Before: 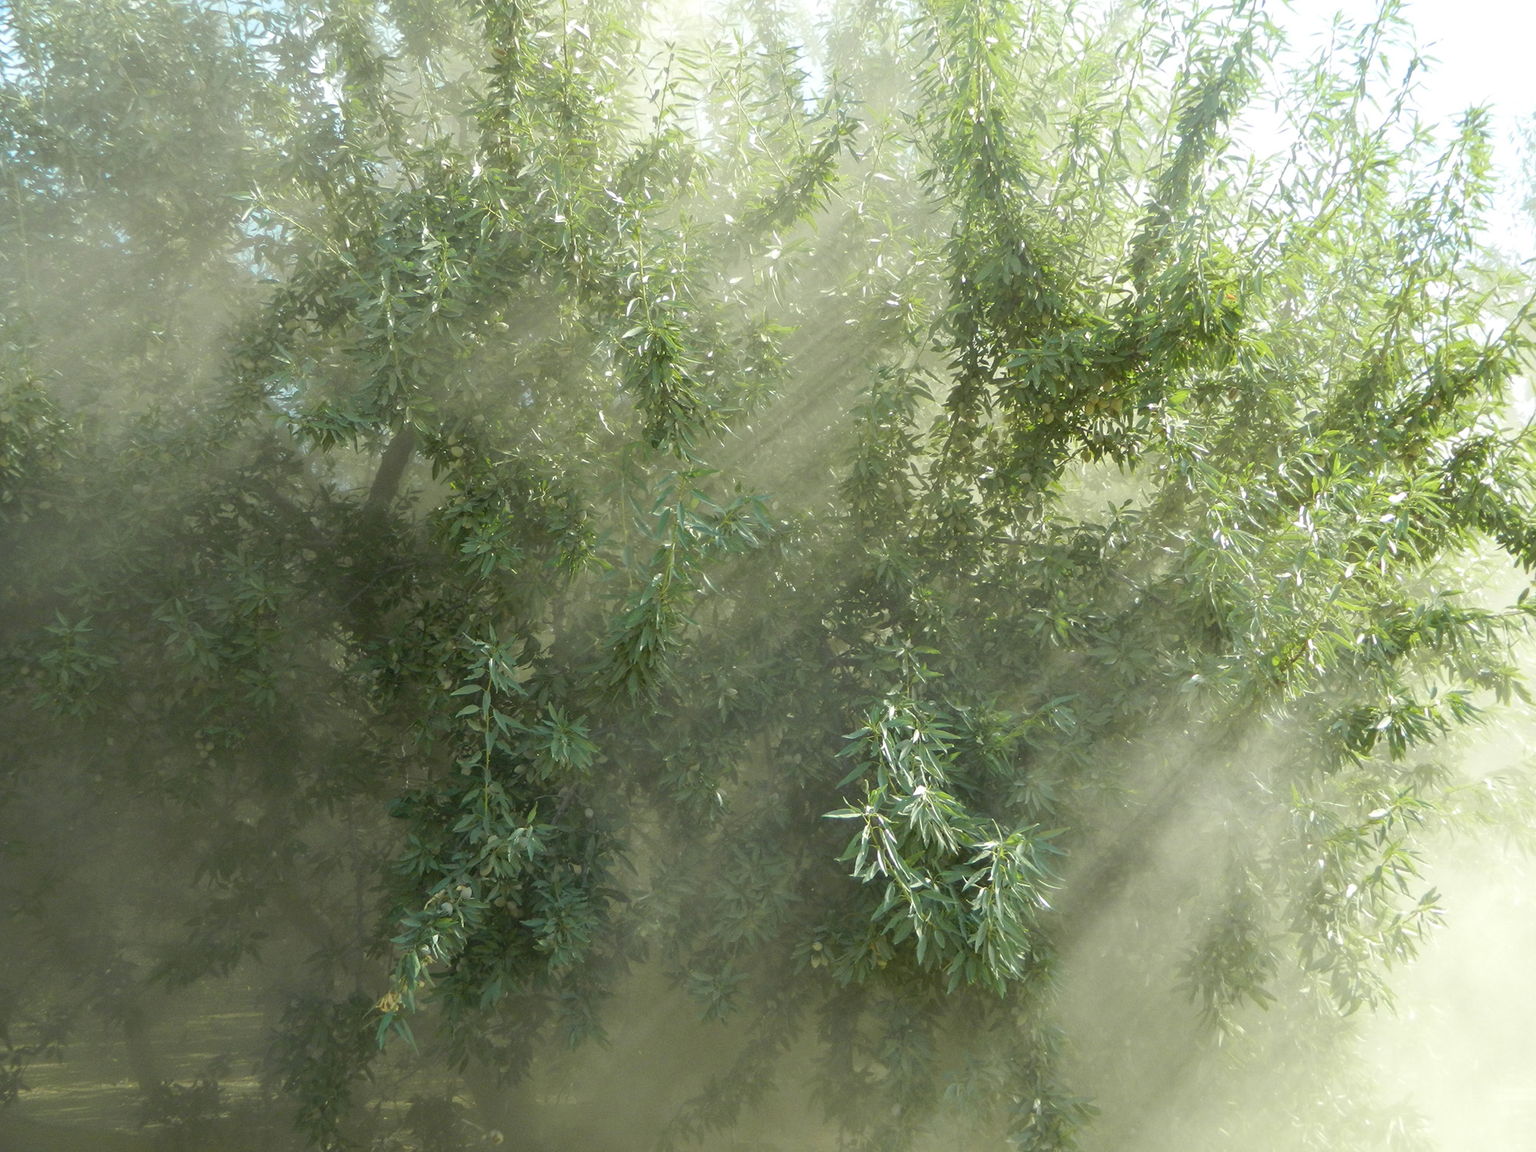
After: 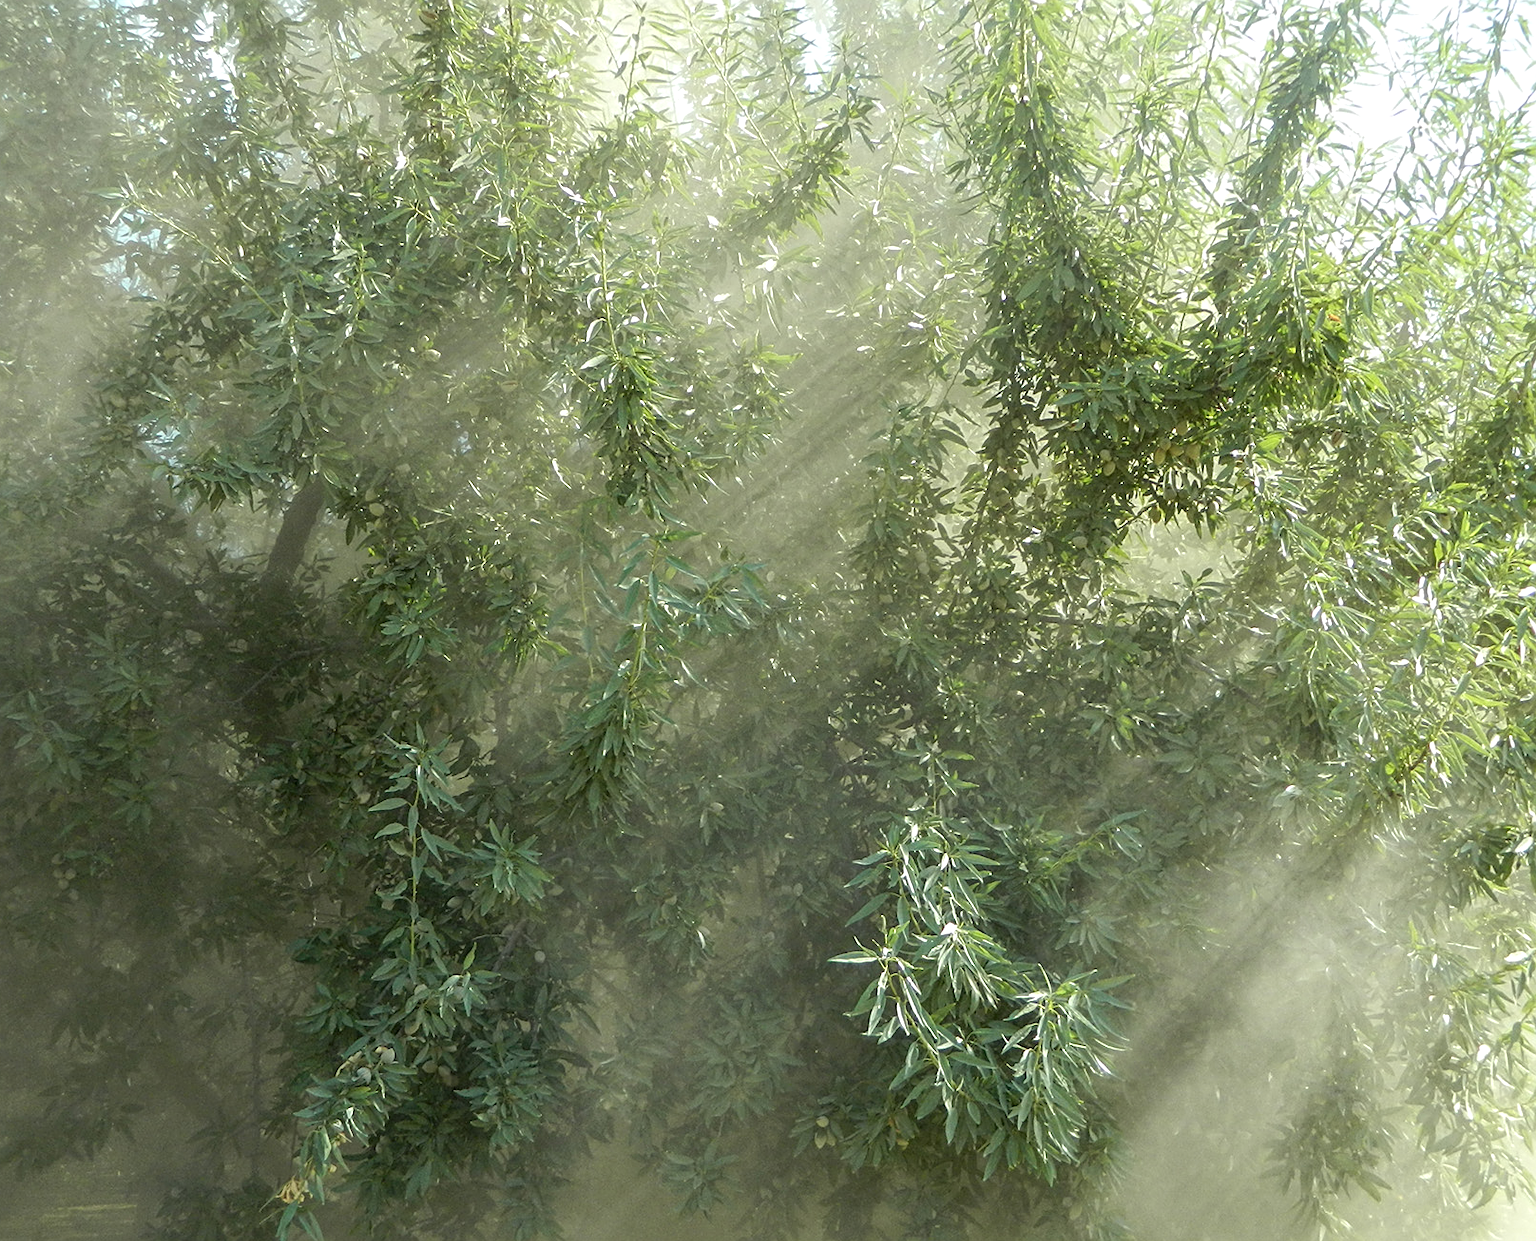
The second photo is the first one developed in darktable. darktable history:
sharpen: on, module defaults
local contrast: on, module defaults
crop: left 9.967%, top 3.496%, right 9.2%, bottom 9.376%
